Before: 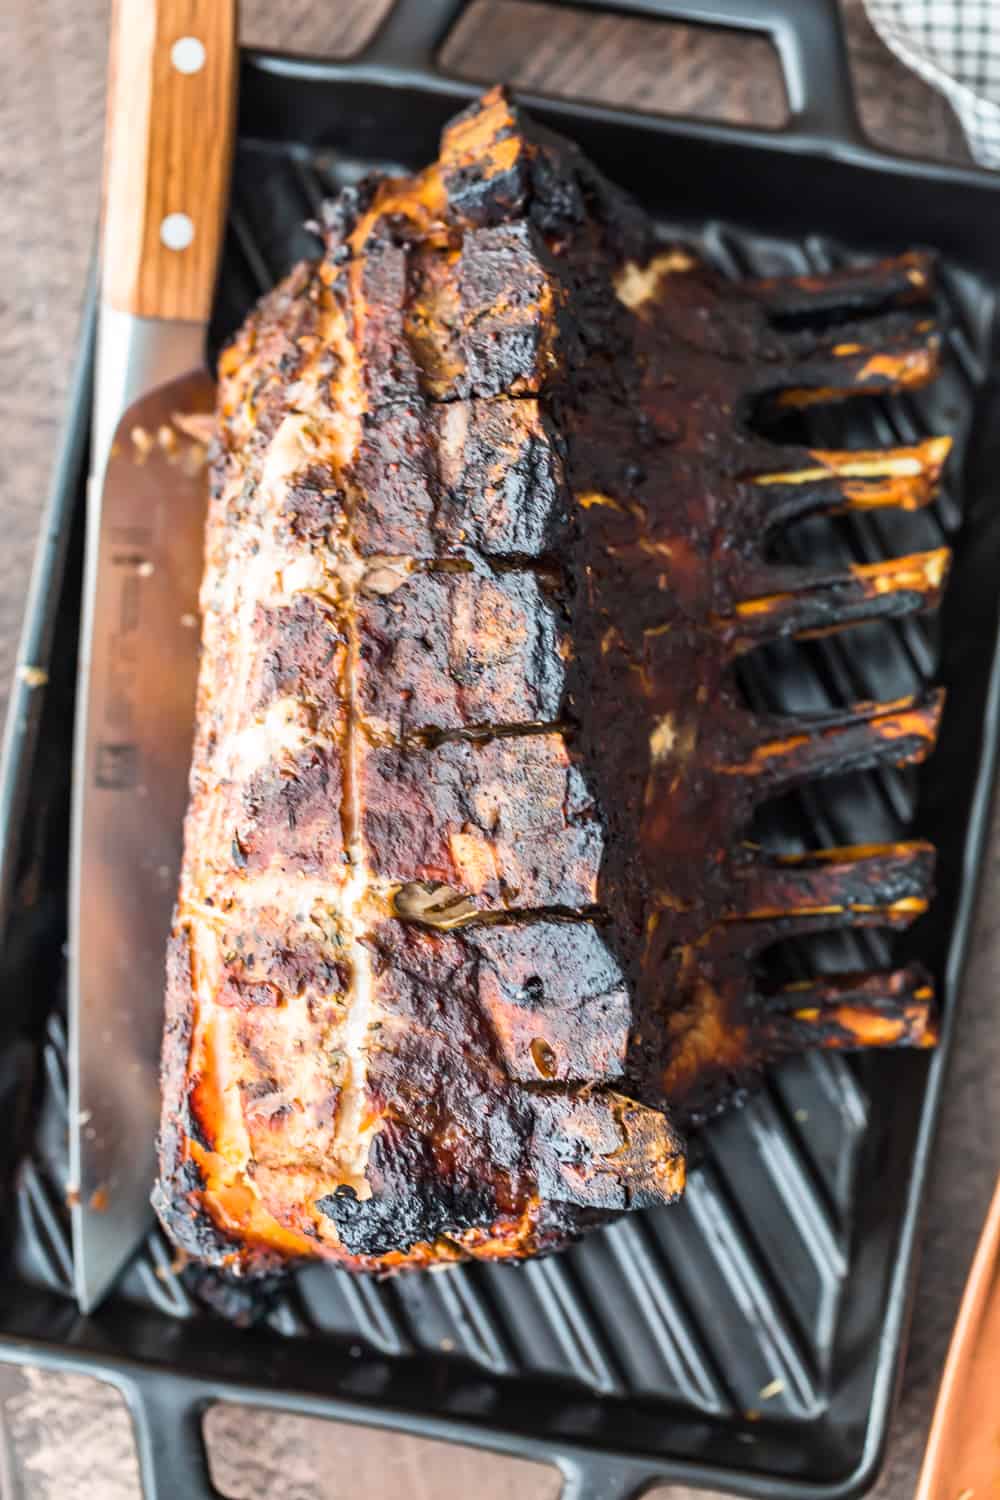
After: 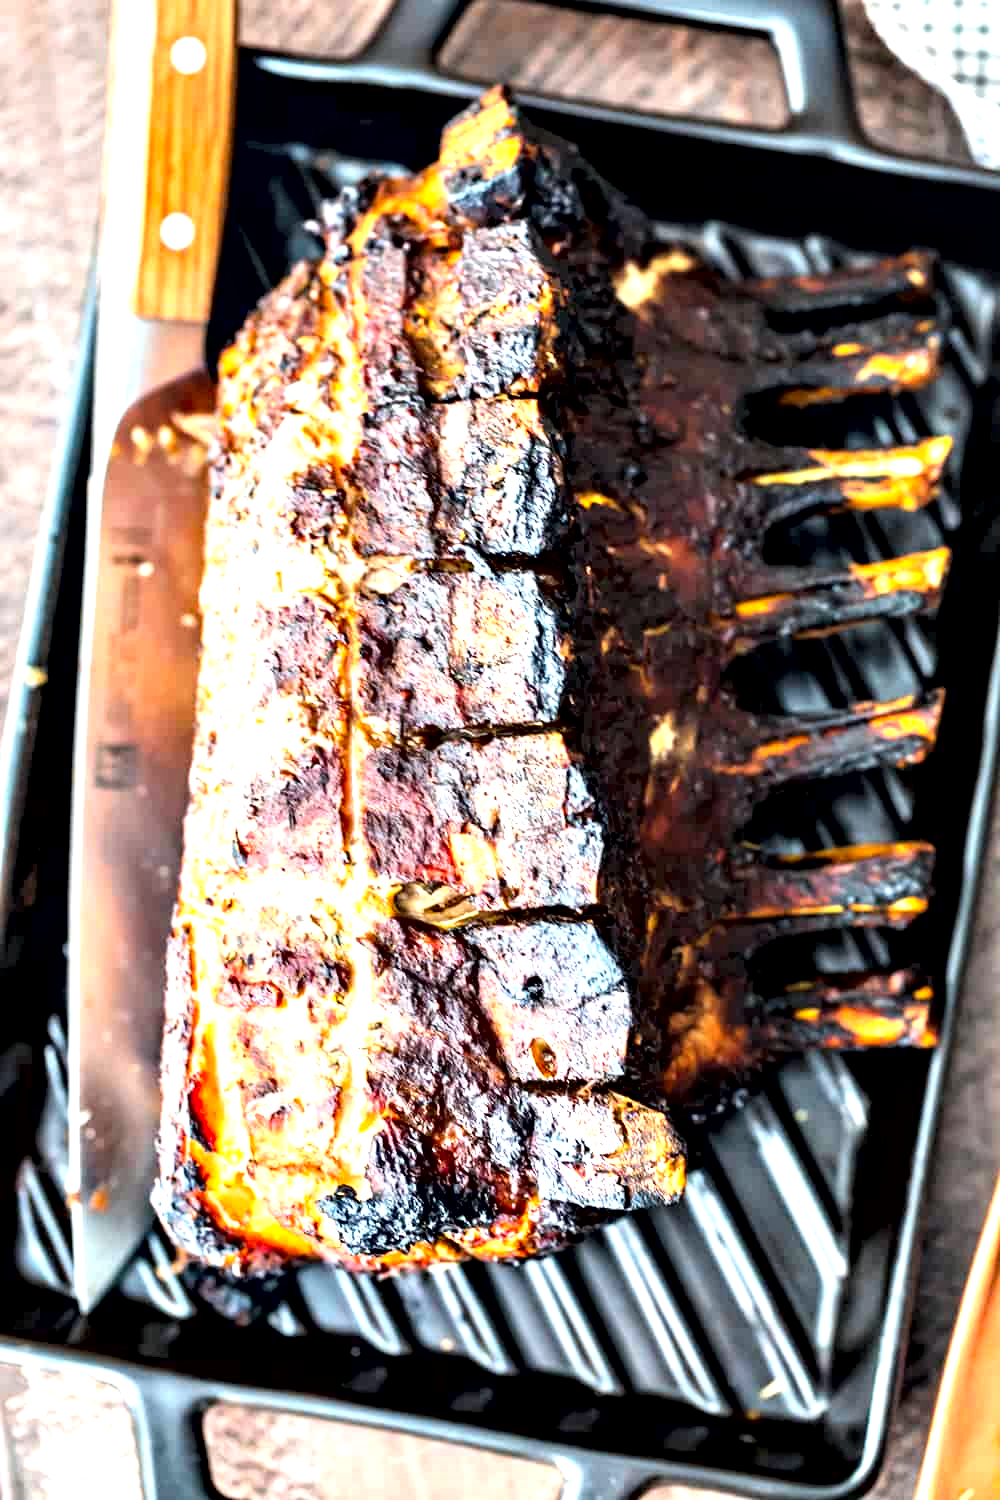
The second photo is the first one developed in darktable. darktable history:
tone equalizer: -8 EV -0.718 EV, -7 EV -0.668 EV, -6 EV -0.639 EV, -5 EV -0.417 EV, -3 EV 0.38 EV, -2 EV 0.6 EV, -1 EV 0.686 EV, +0 EV 0.726 EV
local contrast: highlights 100%, shadows 100%, detail 119%, midtone range 0.2
contrast equalizer: octaves 7, y [[0.6 ×6], [0.55 ×6], [0 ×6], [0 ×6], [0 ×6]]
contrast brightness saturation: contrast 0.072, brightness 0.078, saturation 0.18
